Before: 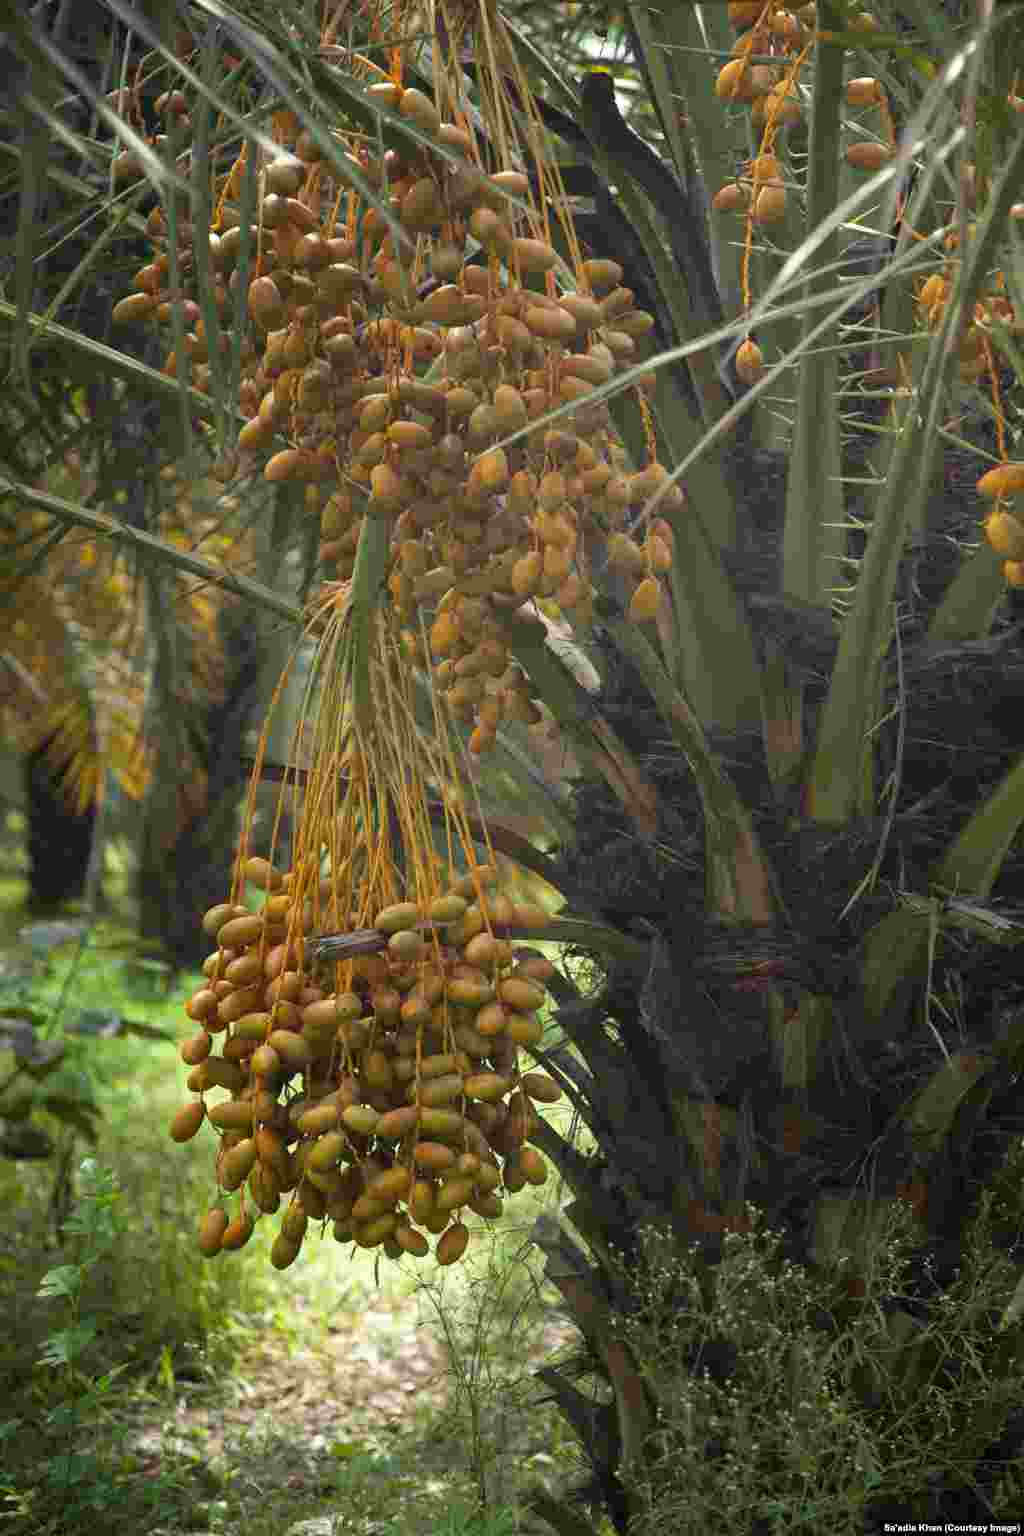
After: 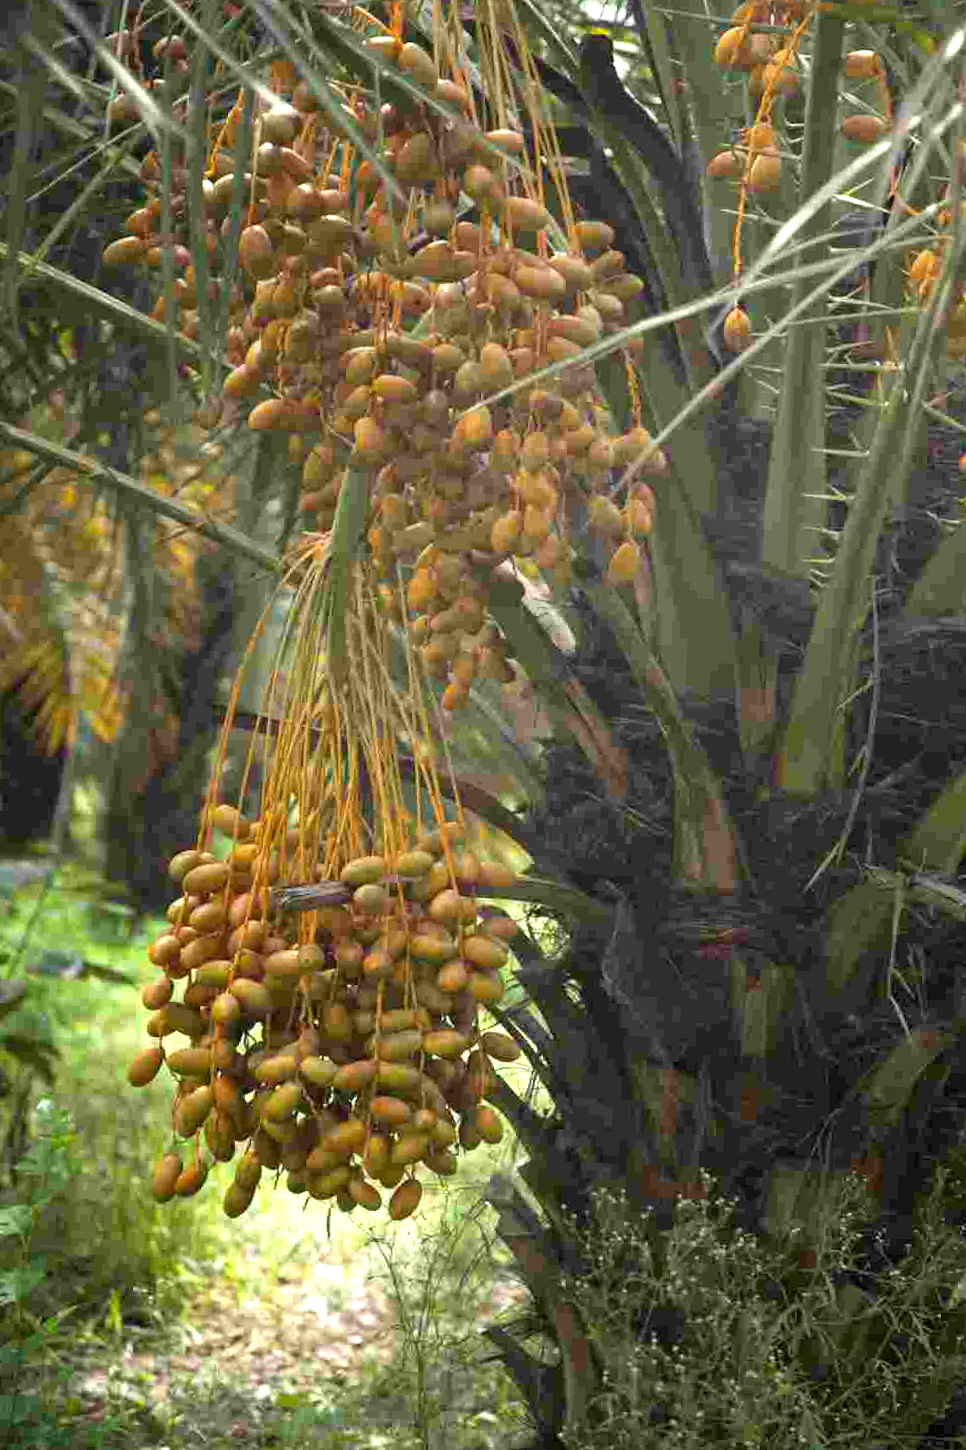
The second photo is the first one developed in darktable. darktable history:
crop and rotate: angle -2.29°
exposure: black level correction 0.001, exposure 0.498 EV, compensate highlight preservation false
